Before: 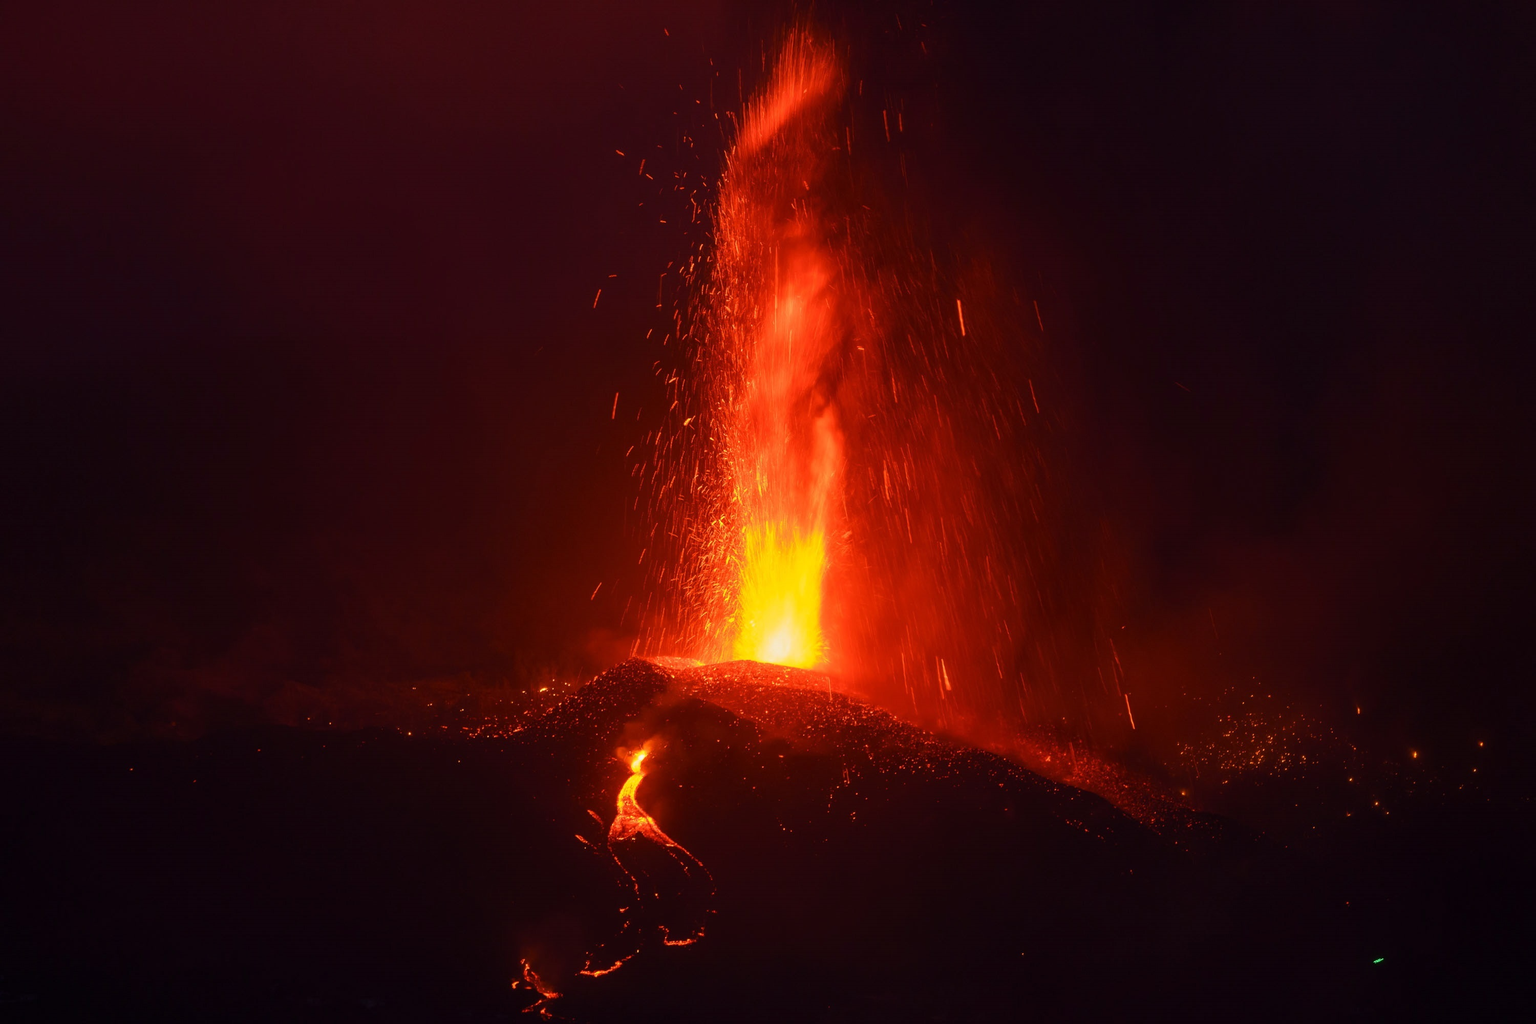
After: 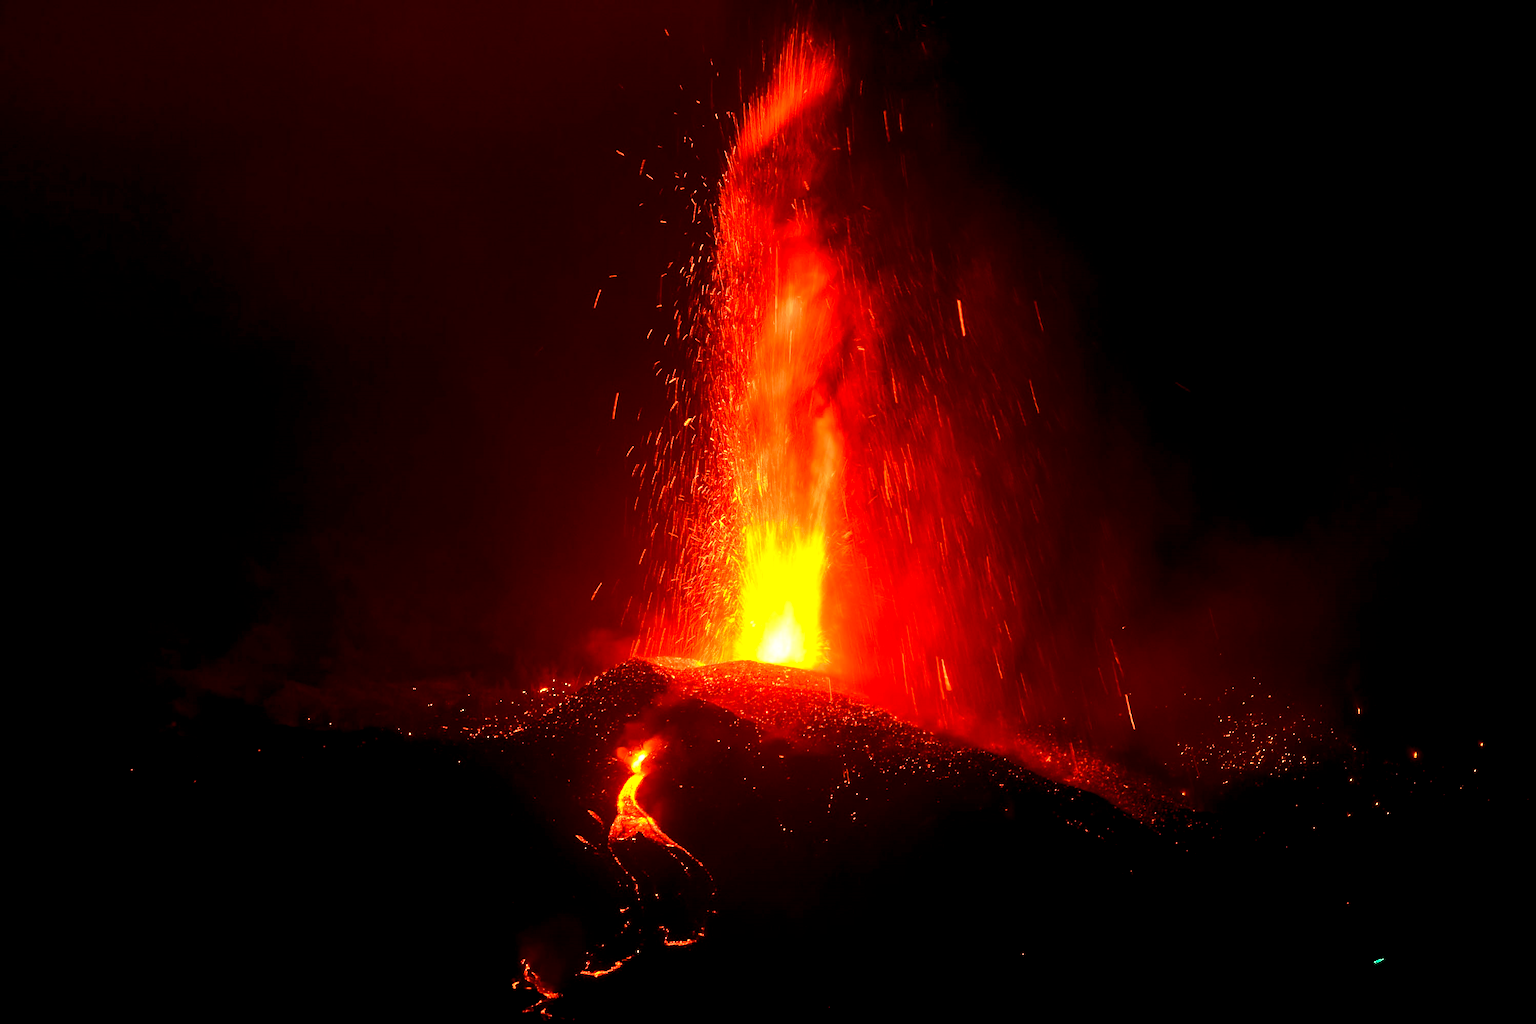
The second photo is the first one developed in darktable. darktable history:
sharpen: on, module defaults
exposure: black level correction 0.009, exposure 0.014 EV, compensate highlight preservation false
tone equalizer: -8 EV -0.75 EV, -7 EV -0.7 EV, -6 EV -0.6 EV, -5 EV -0.4 EV, -3 EV 0.4 EV, -2 EV 0.6 EV, -1 EV 0.7 EV, +0 EV 0.75 EV, edges refinement/feathering 500, mask exposure compensation -1.57 EV, preserve details no
